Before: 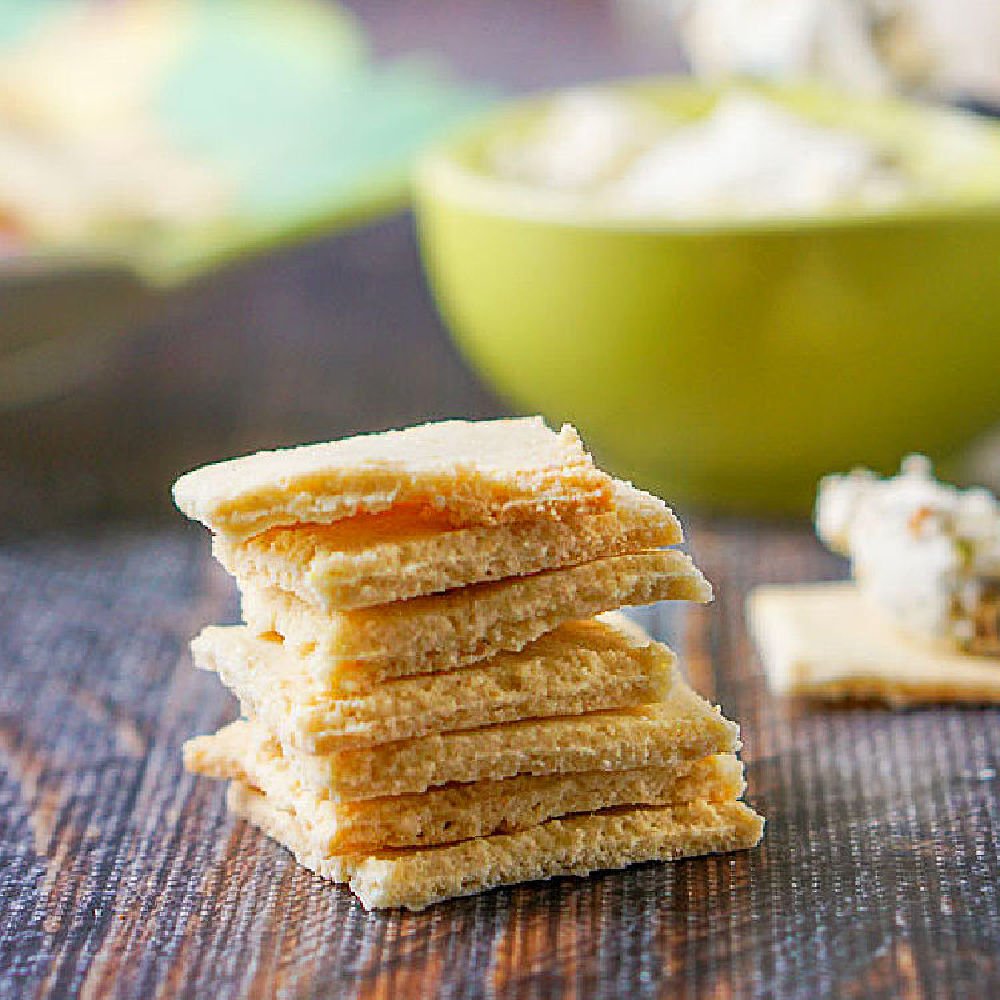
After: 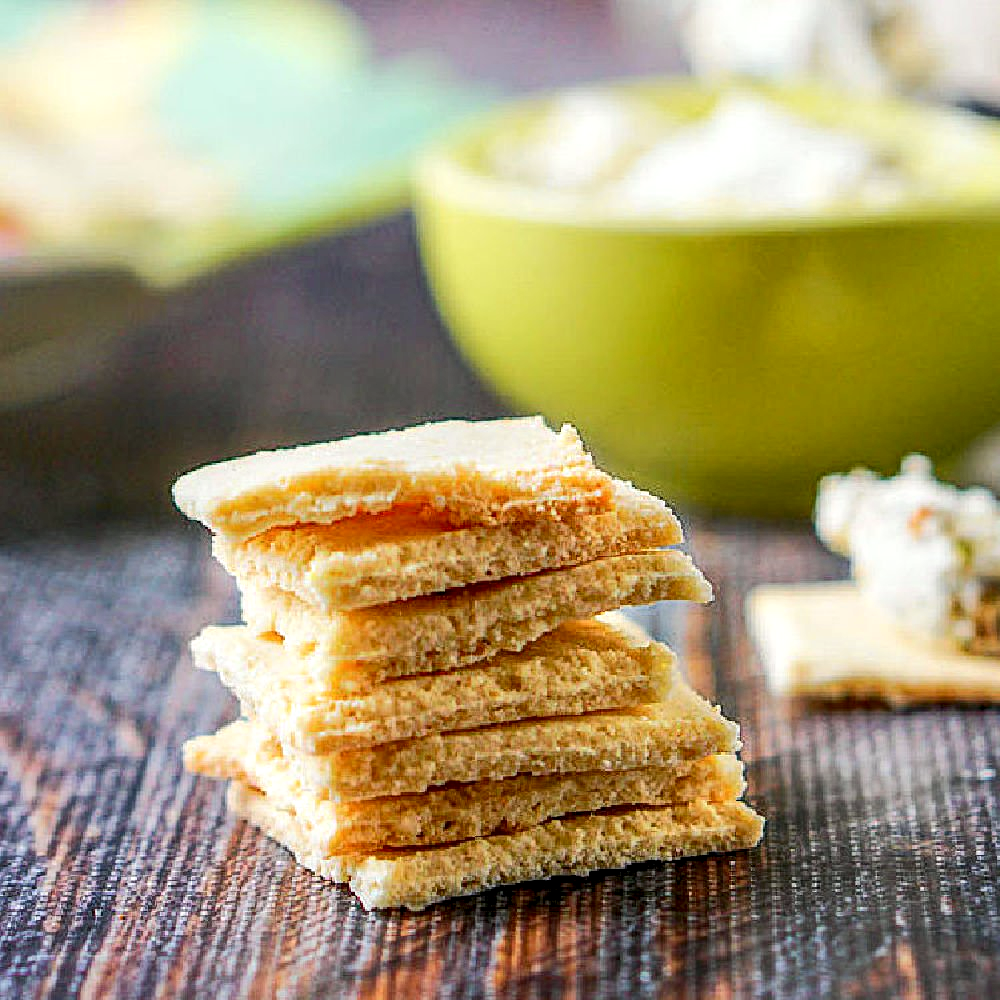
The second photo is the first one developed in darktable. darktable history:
local contrast: highlights 25%, shadows 75%, midtone range 0.75
tone curve: curves: ch0 [(0, 0.01) (0.037, 0.032) (0.131, 0.108) (0.275, 0.256) (0.483, 0.512) (0.61, 0.665) (0.696, 0.742) (0.792, 0.819) (0.911, 0.925) (0.997, 0.995)]; ch1 [(0, 0) (0.301, 0.3) (0.423, 0.421) (0.492, 0.488) (0.507, 0.503) (0.53, 0.532) (0.573, 0.586) (0.683, 0.702) (0.746, 0.77) (1, 1)]; ch2 [(0, 0) (0.246, 0.233) (0.36, 0.352) (0.415, 0.415) (0.485, 0.487) (0.502, 0.504) (0.525, 0.518) (0.539, 0.539) (0.587, 0.594) (0.636, 0.652) (0.711, 0.729) (0.845, 0.855) (0.998, 0.977)], color space Lab, independent channels, preserve colors none
